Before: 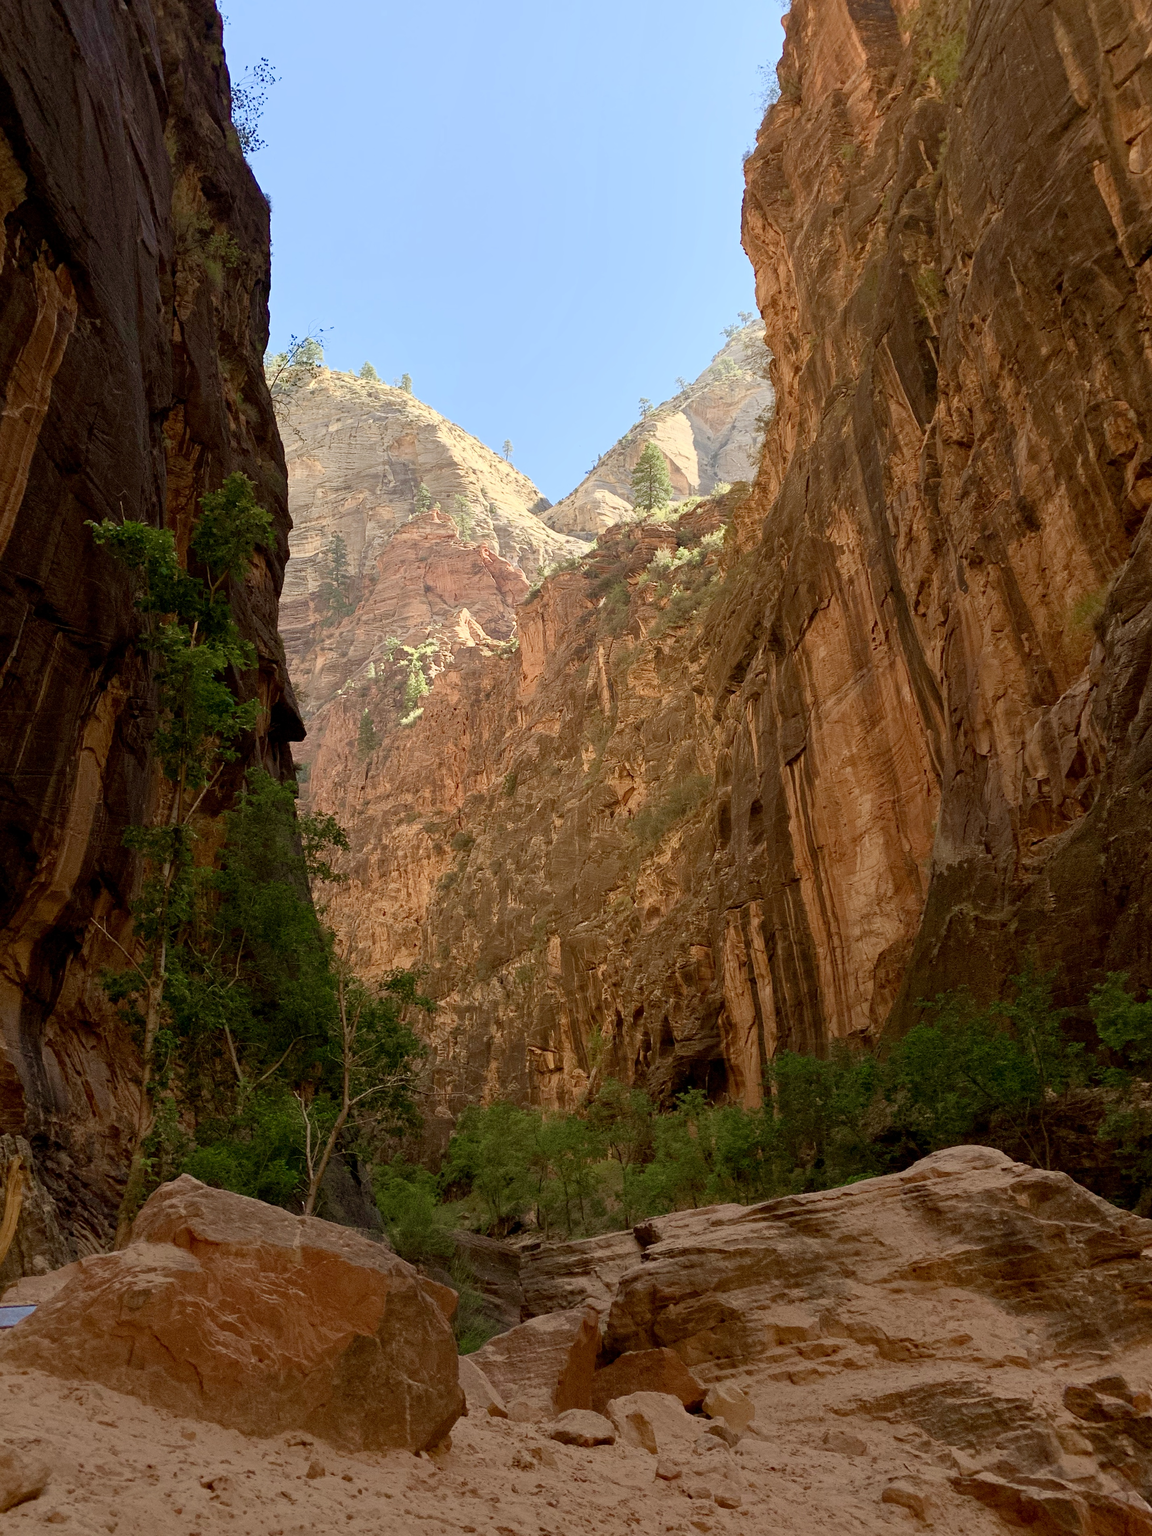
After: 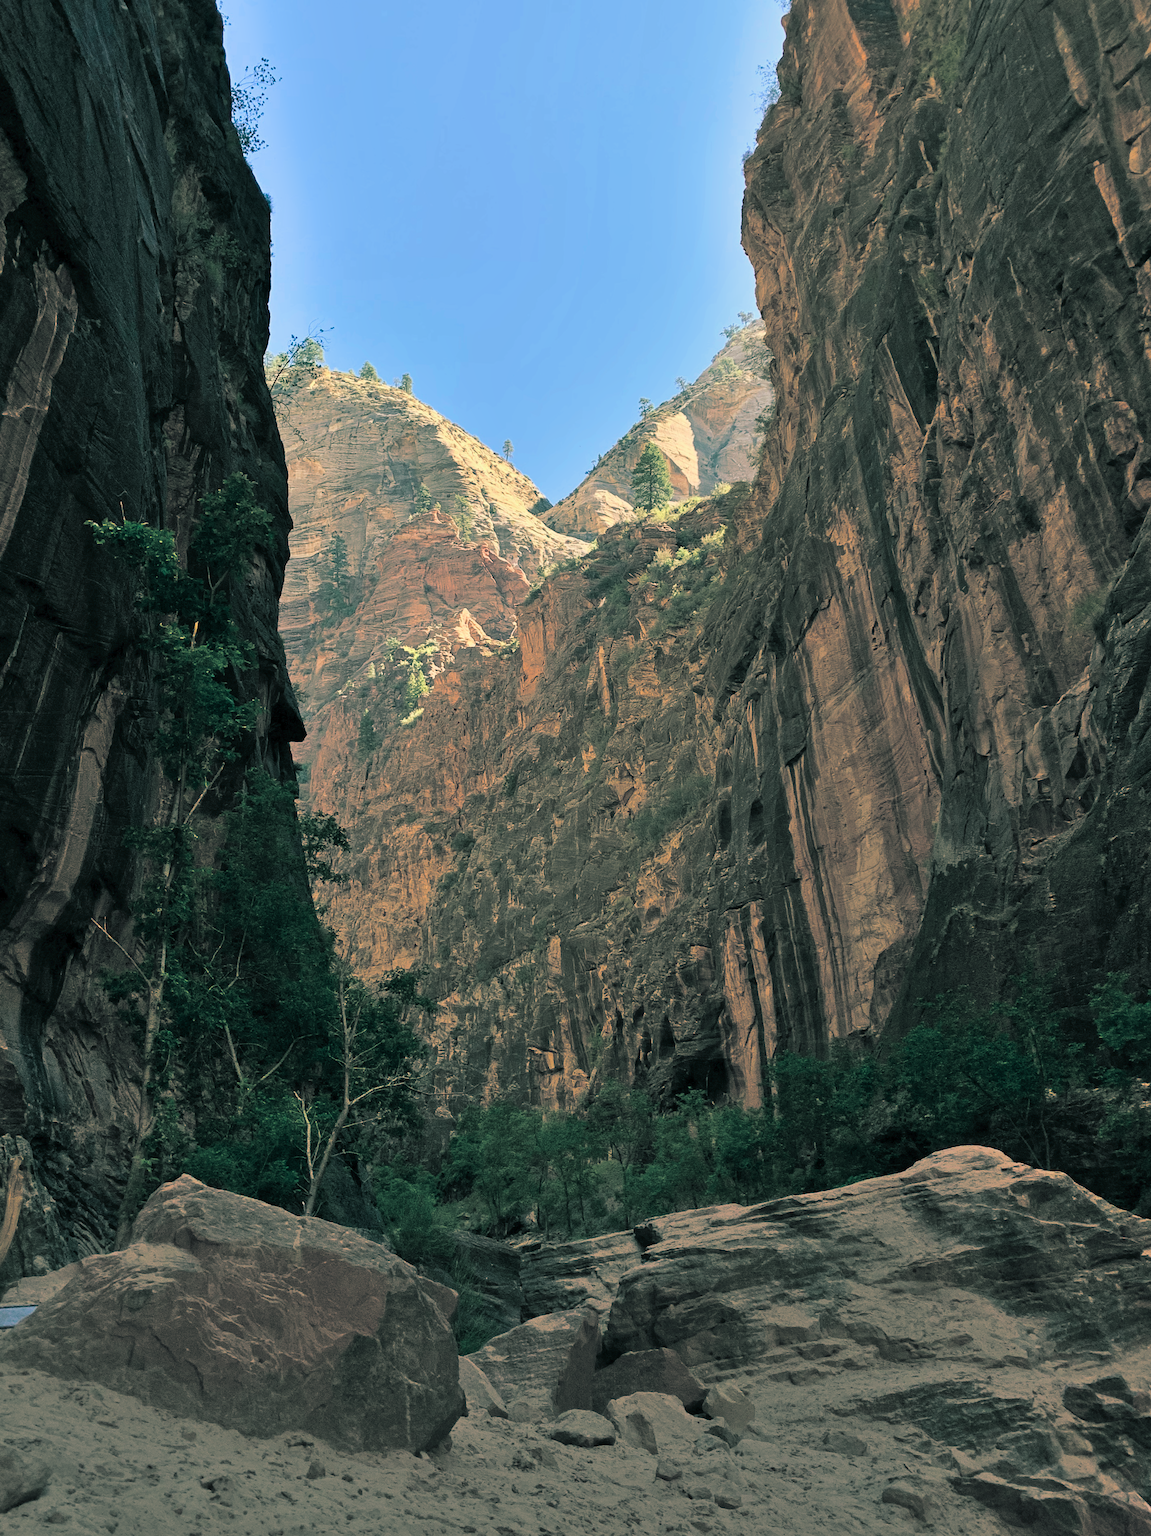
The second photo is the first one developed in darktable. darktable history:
shadows and highlights: soften with gaussian
split-toning: shadows › hue 186.43°, highlights › hue 49.29°, compress 30.29%
tone curve: curves: ch0 [(0, 0) (0.003, 0.019) (0.011, 0.022) (0.025, 0.027) (0.044, 0.037) (0.069, 0.049) (0.1, 0.066) (0.136, 0.091) (0.177, 0.125) (0.224, 0.159) (0.277, 0.206) (0.335, 0.266) (0.399, 0.332) (0.468, 0.411) (0.543, 0.492) (0.623, 0.577) (0.709, 0.668) (0.801, 0.767) (0.898, 0.869) (1, 1)], preserve colors none
